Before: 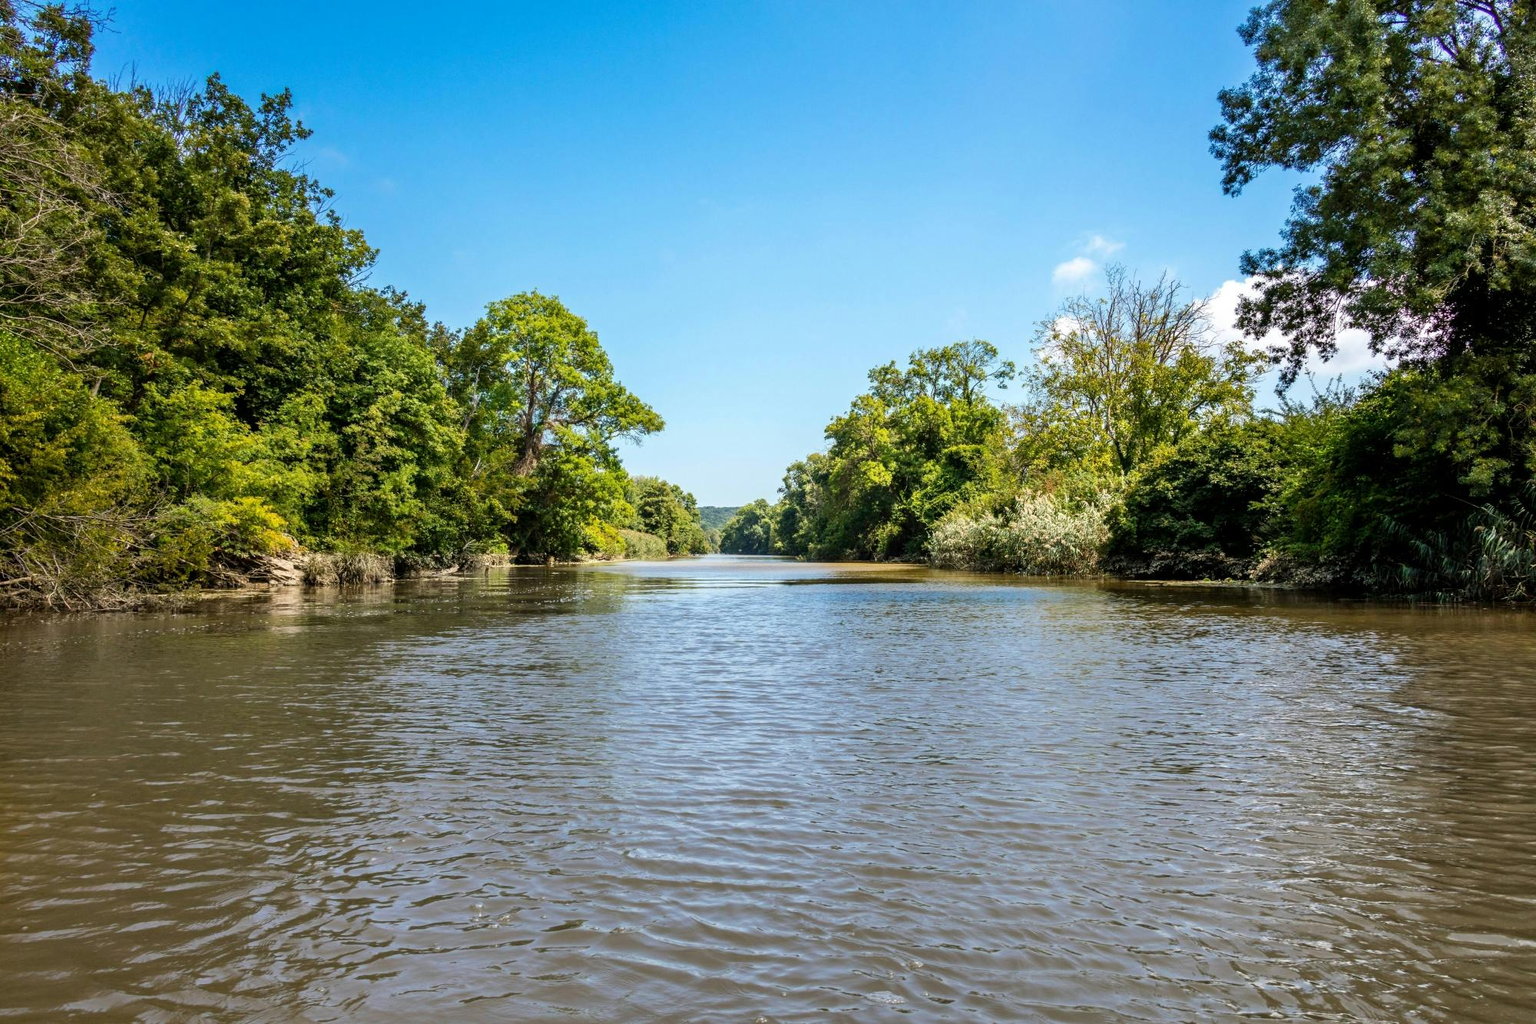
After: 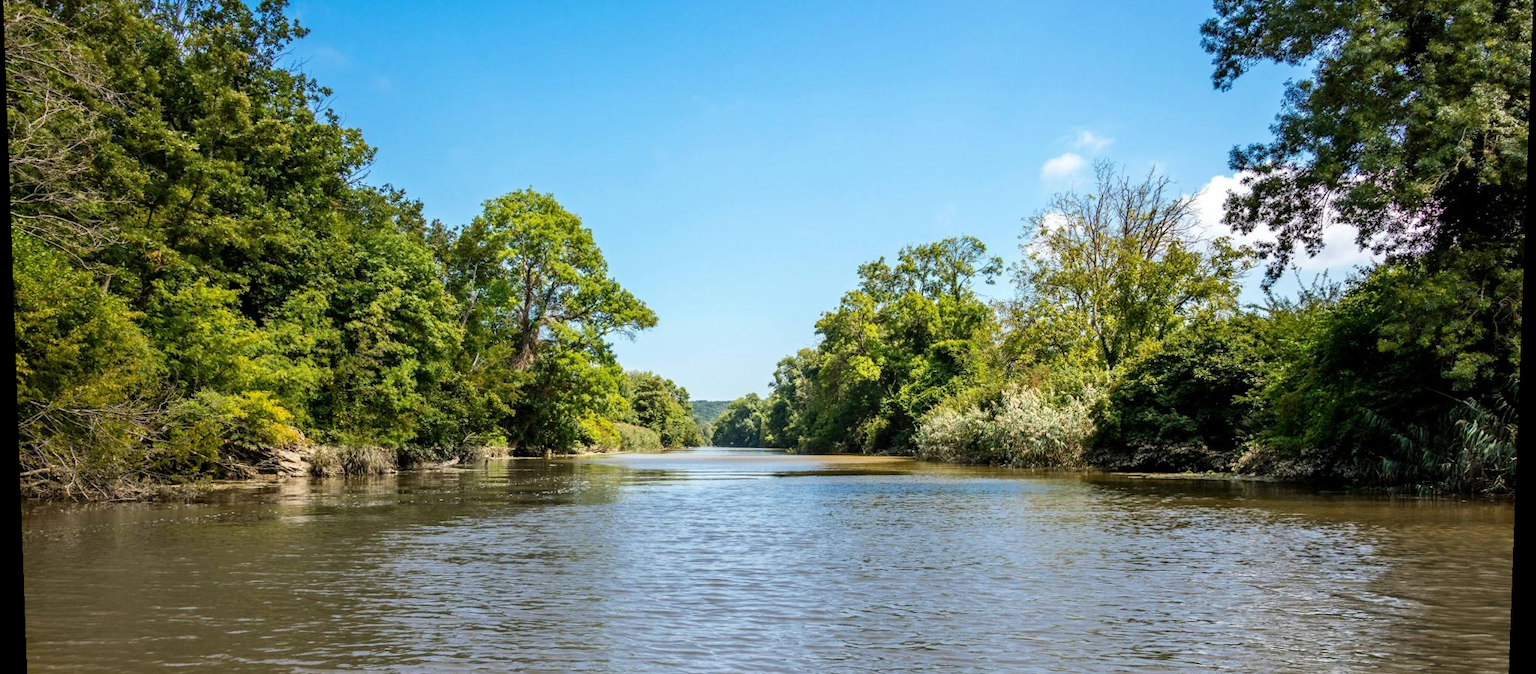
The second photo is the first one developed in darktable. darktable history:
crop: top 11.166%, bottom 22.168%
rotate and perspective: lens shift (vertical) 0.048, lens shift (horizontal) -0.024, automatic cropping off
